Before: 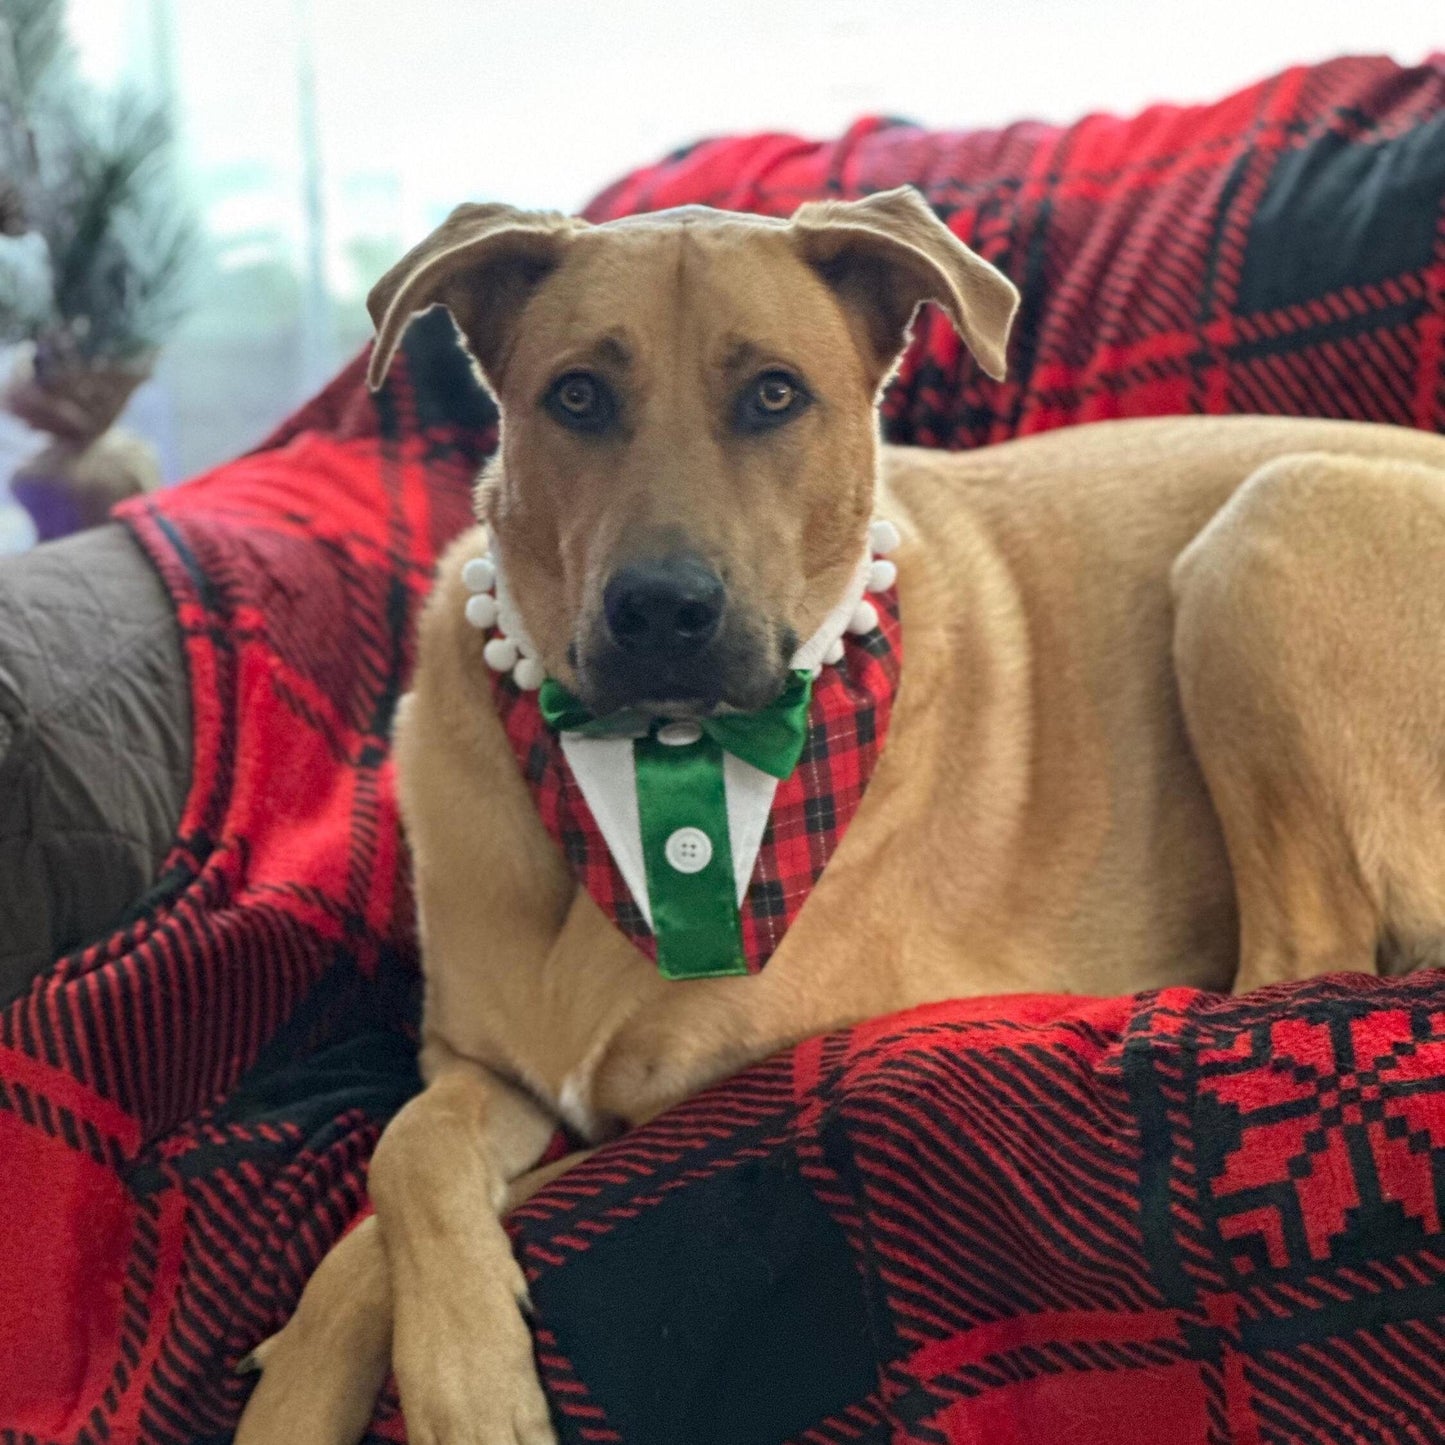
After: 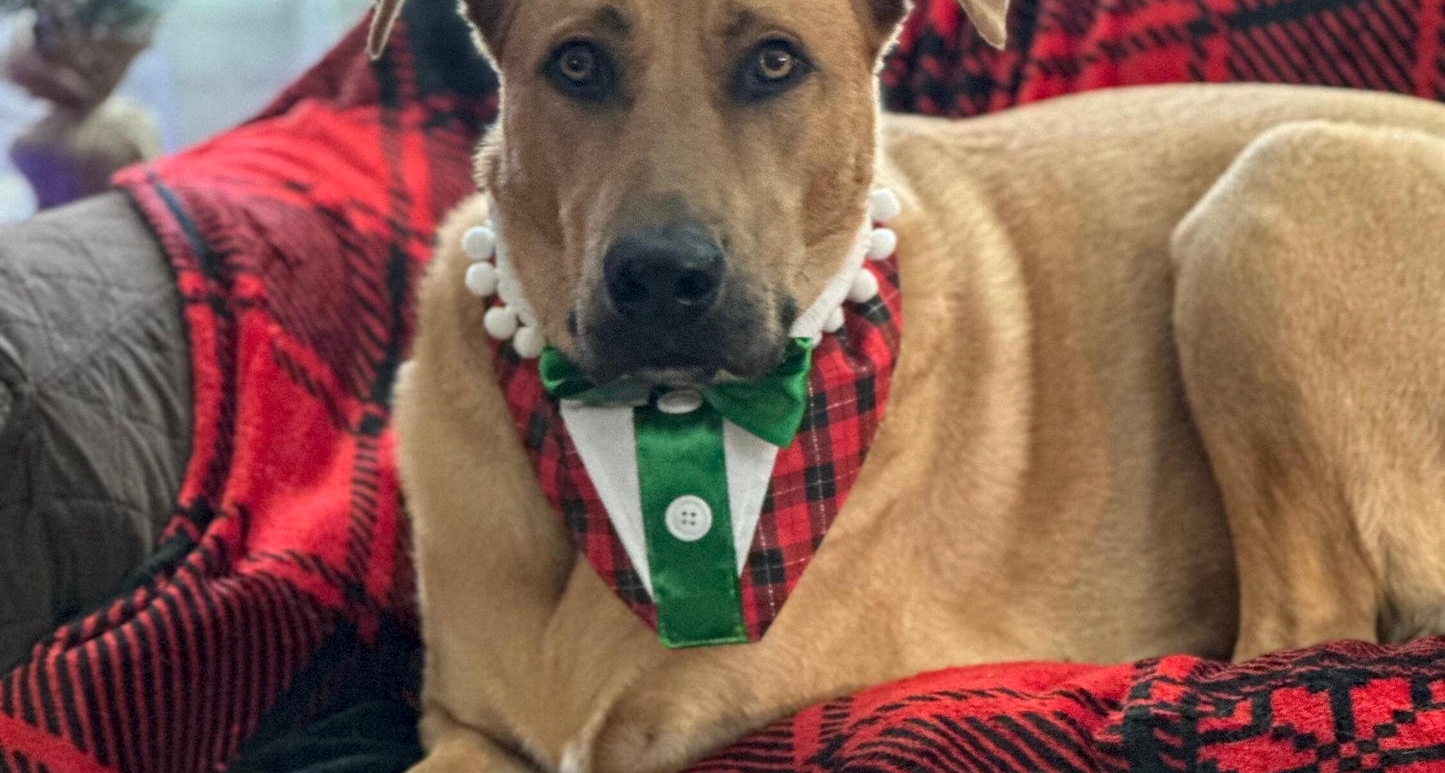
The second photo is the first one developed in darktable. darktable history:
local contrast: on, module defaults
crop and rotate: top 23.043%, bottom 23.437%
